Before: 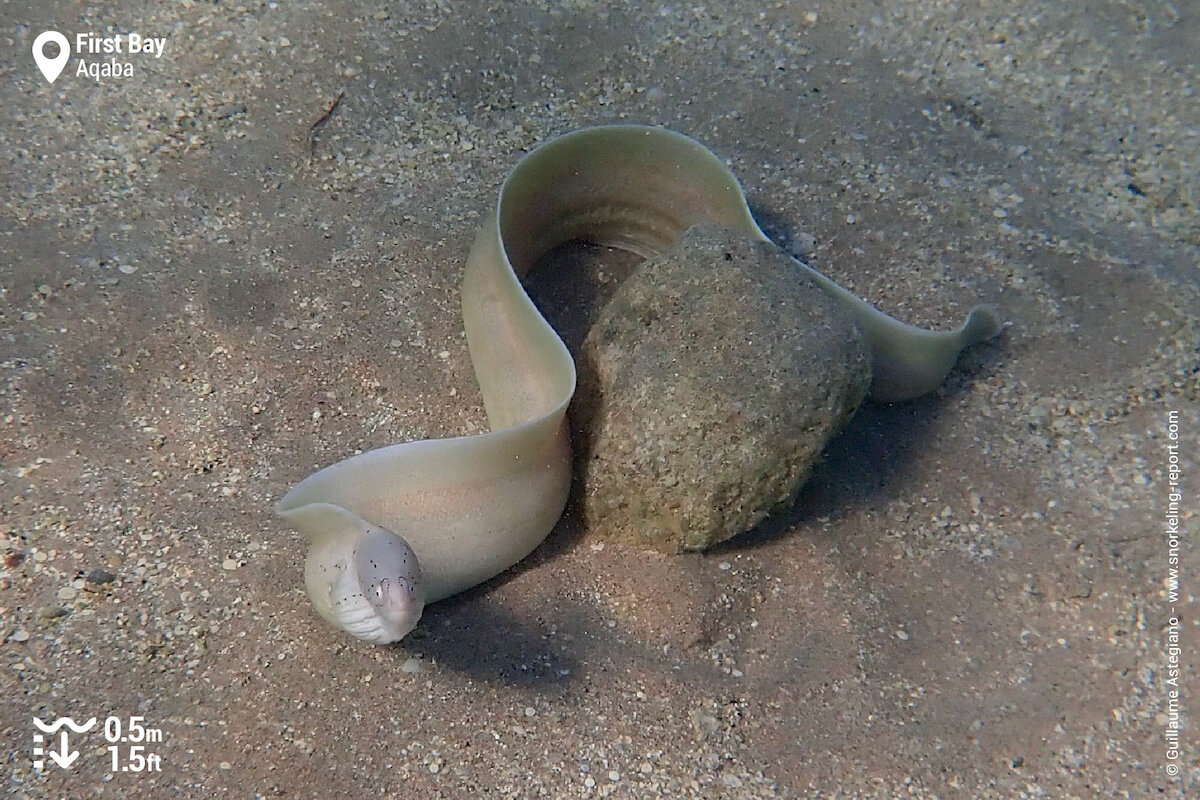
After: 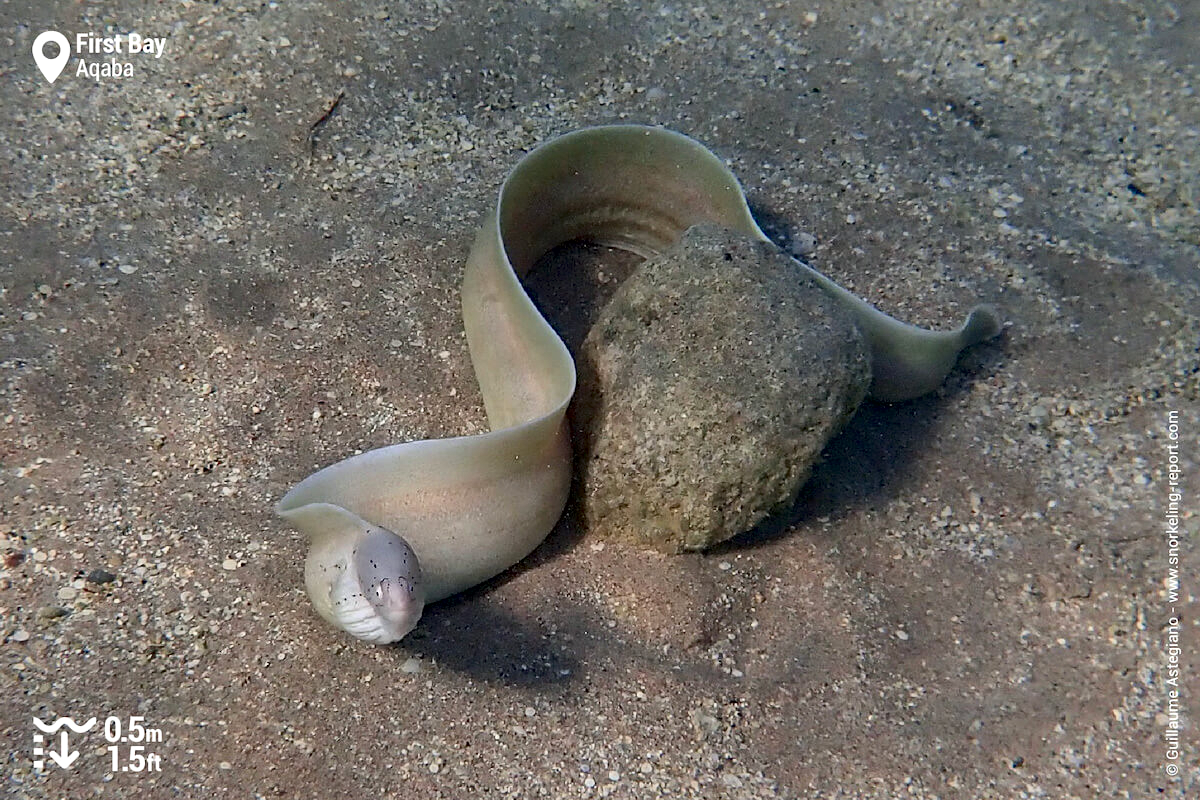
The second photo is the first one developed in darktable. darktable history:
local contrast: mode bilateral grid, contrast 20, coarseness 50, detail 148%, midtone range 0.2
haze removal: compatibility mode true, adaptive false
tone equalizer: on, module defaults
